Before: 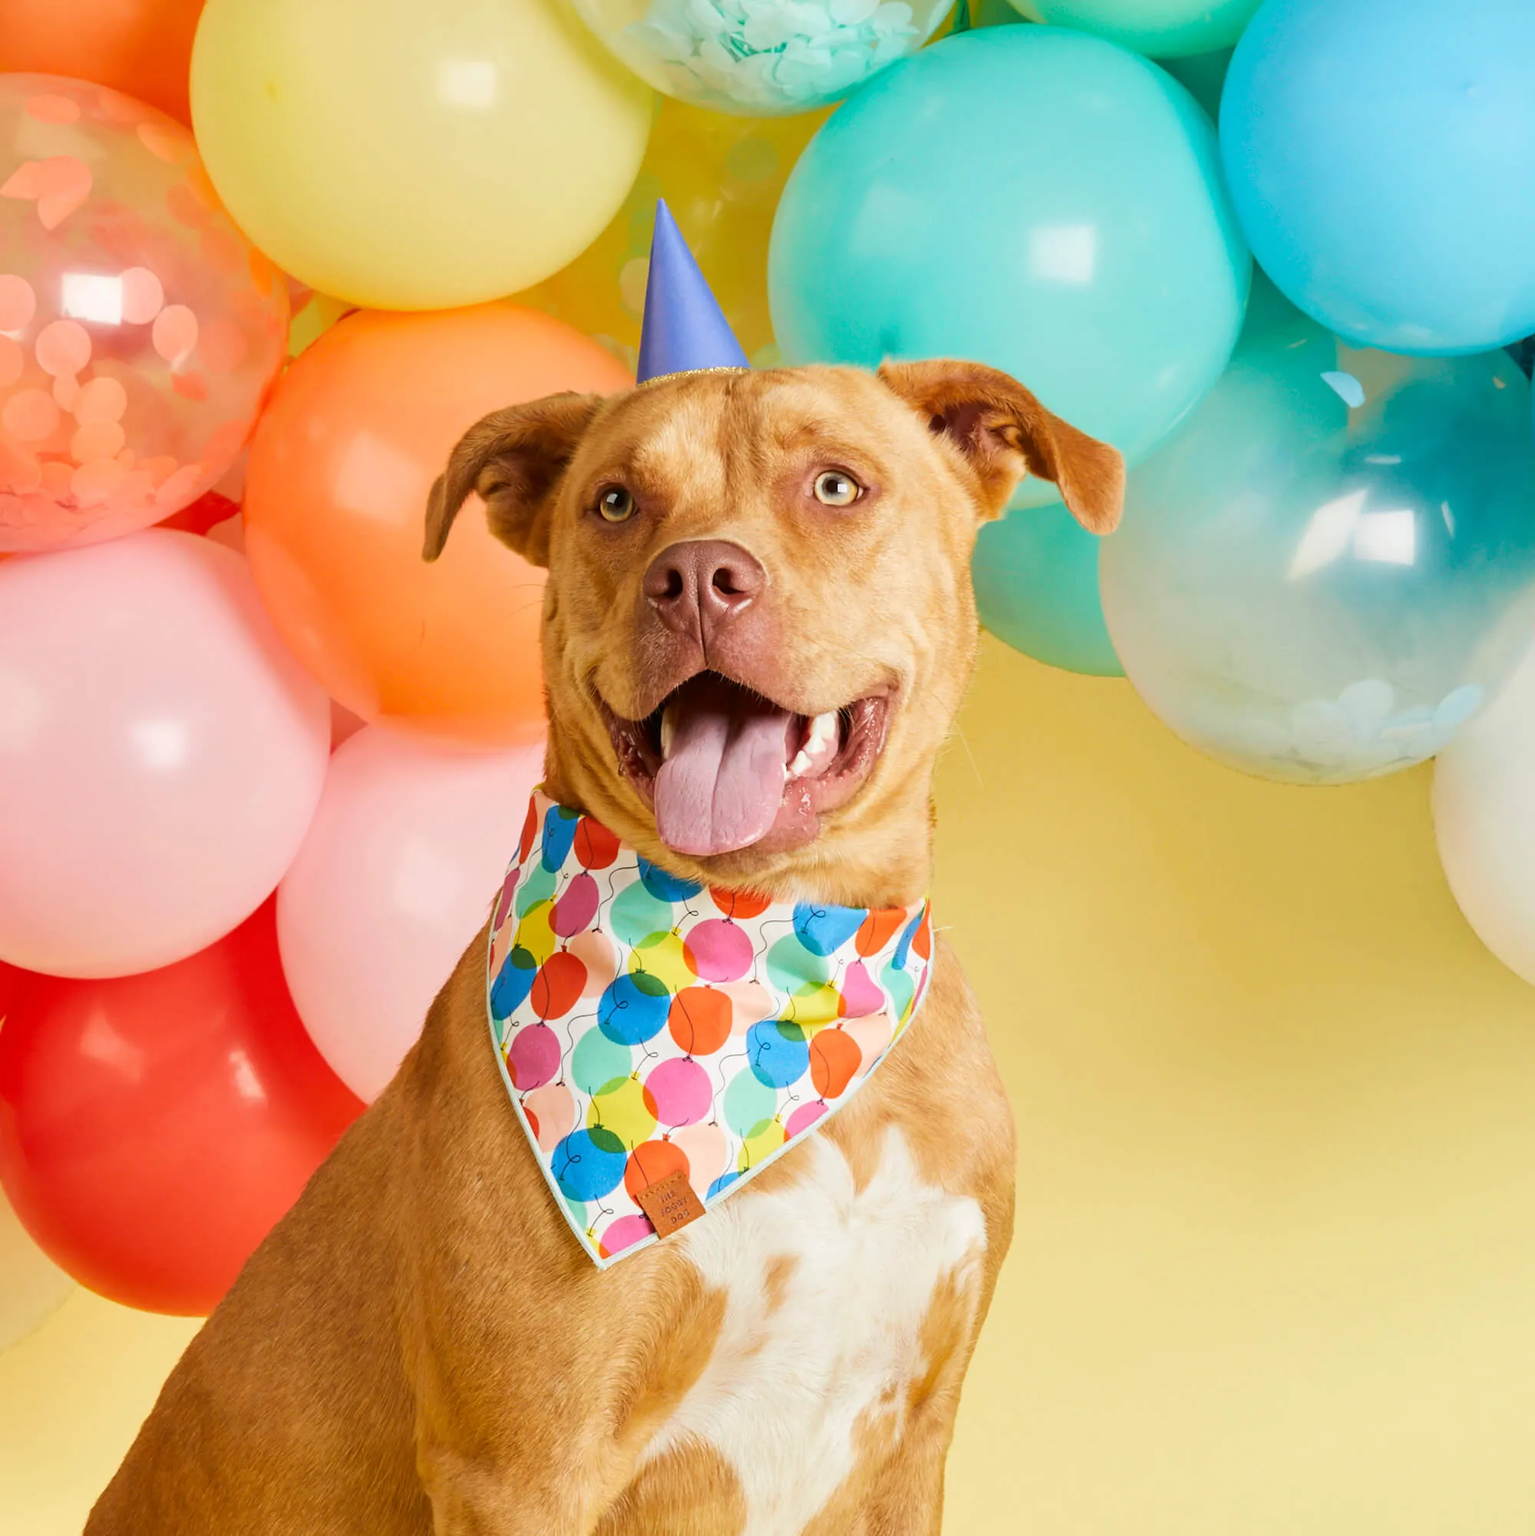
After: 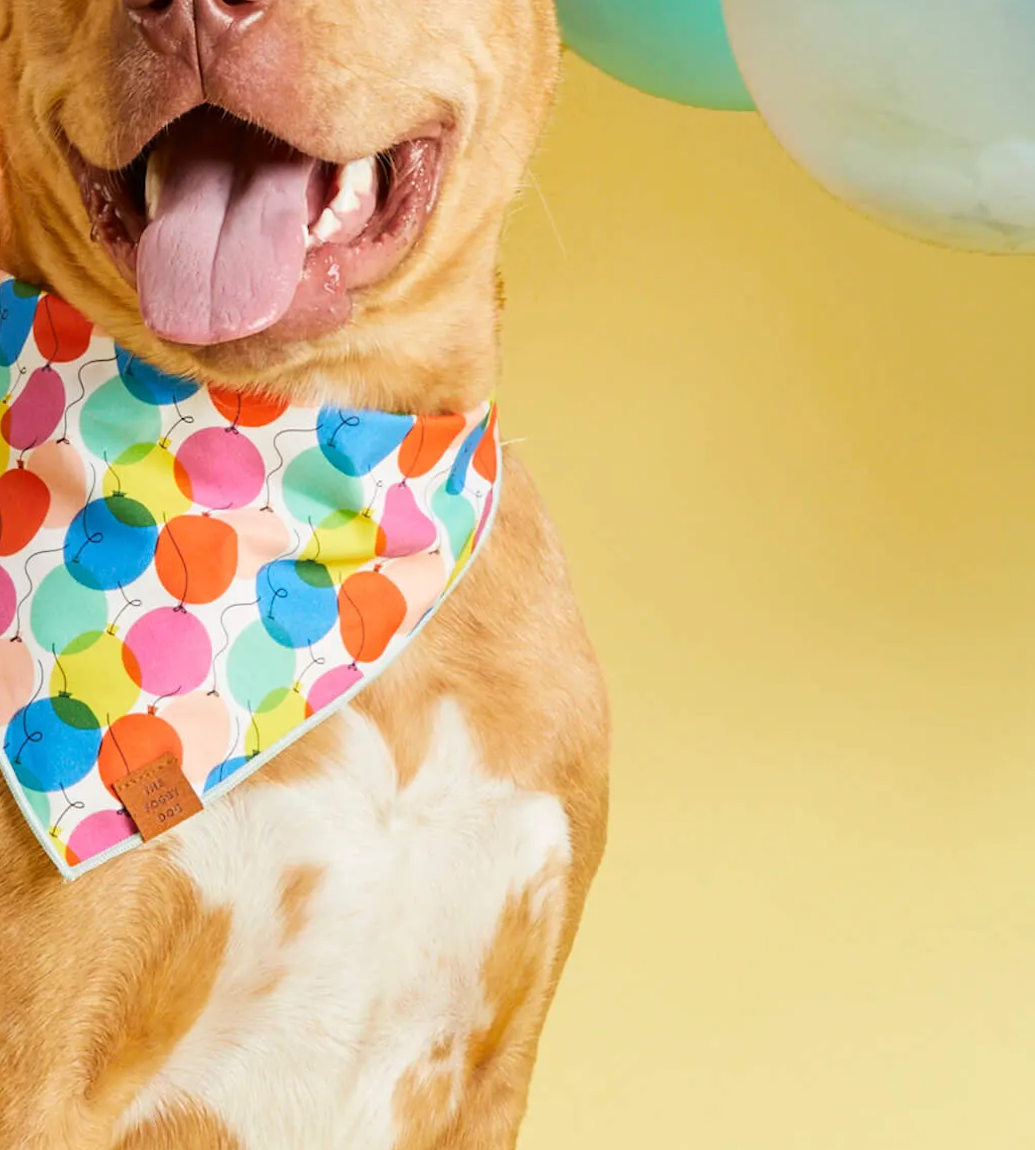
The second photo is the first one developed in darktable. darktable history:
crop: left 34.479%, top 38.822%, right 13.718%, bottom 5.172%
rotate and perspective: lens shift (horizontal) -0.055, automatic cropping off
